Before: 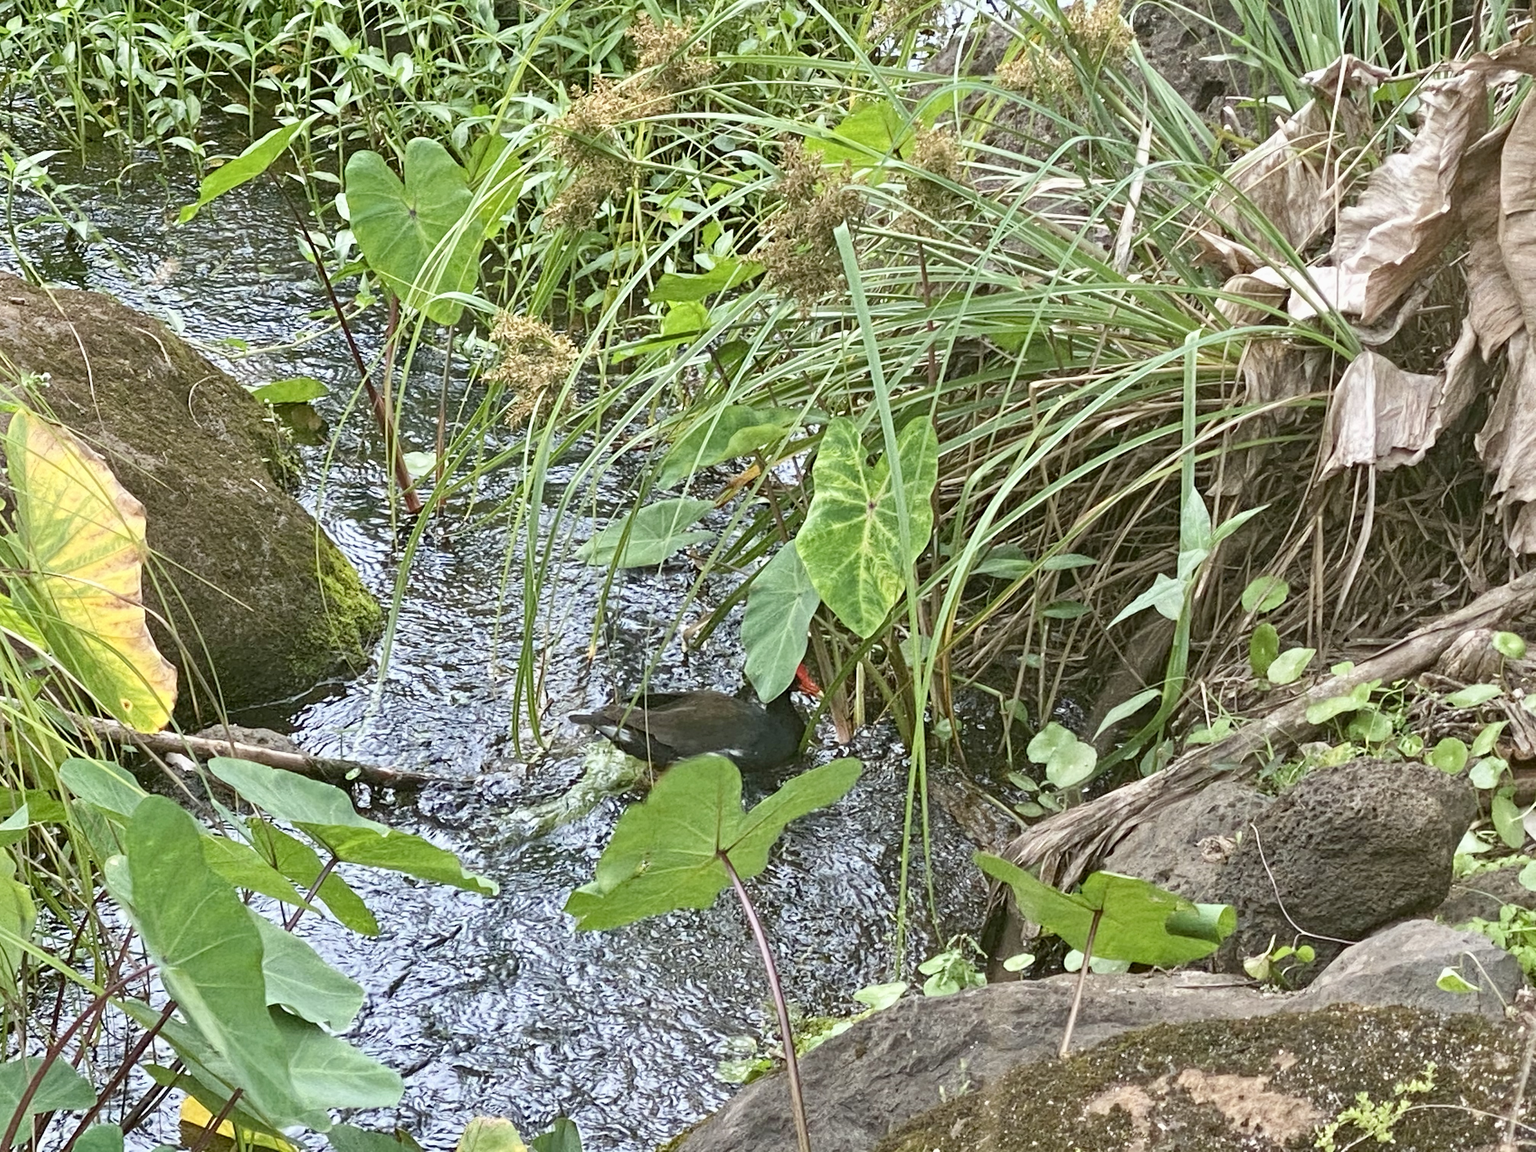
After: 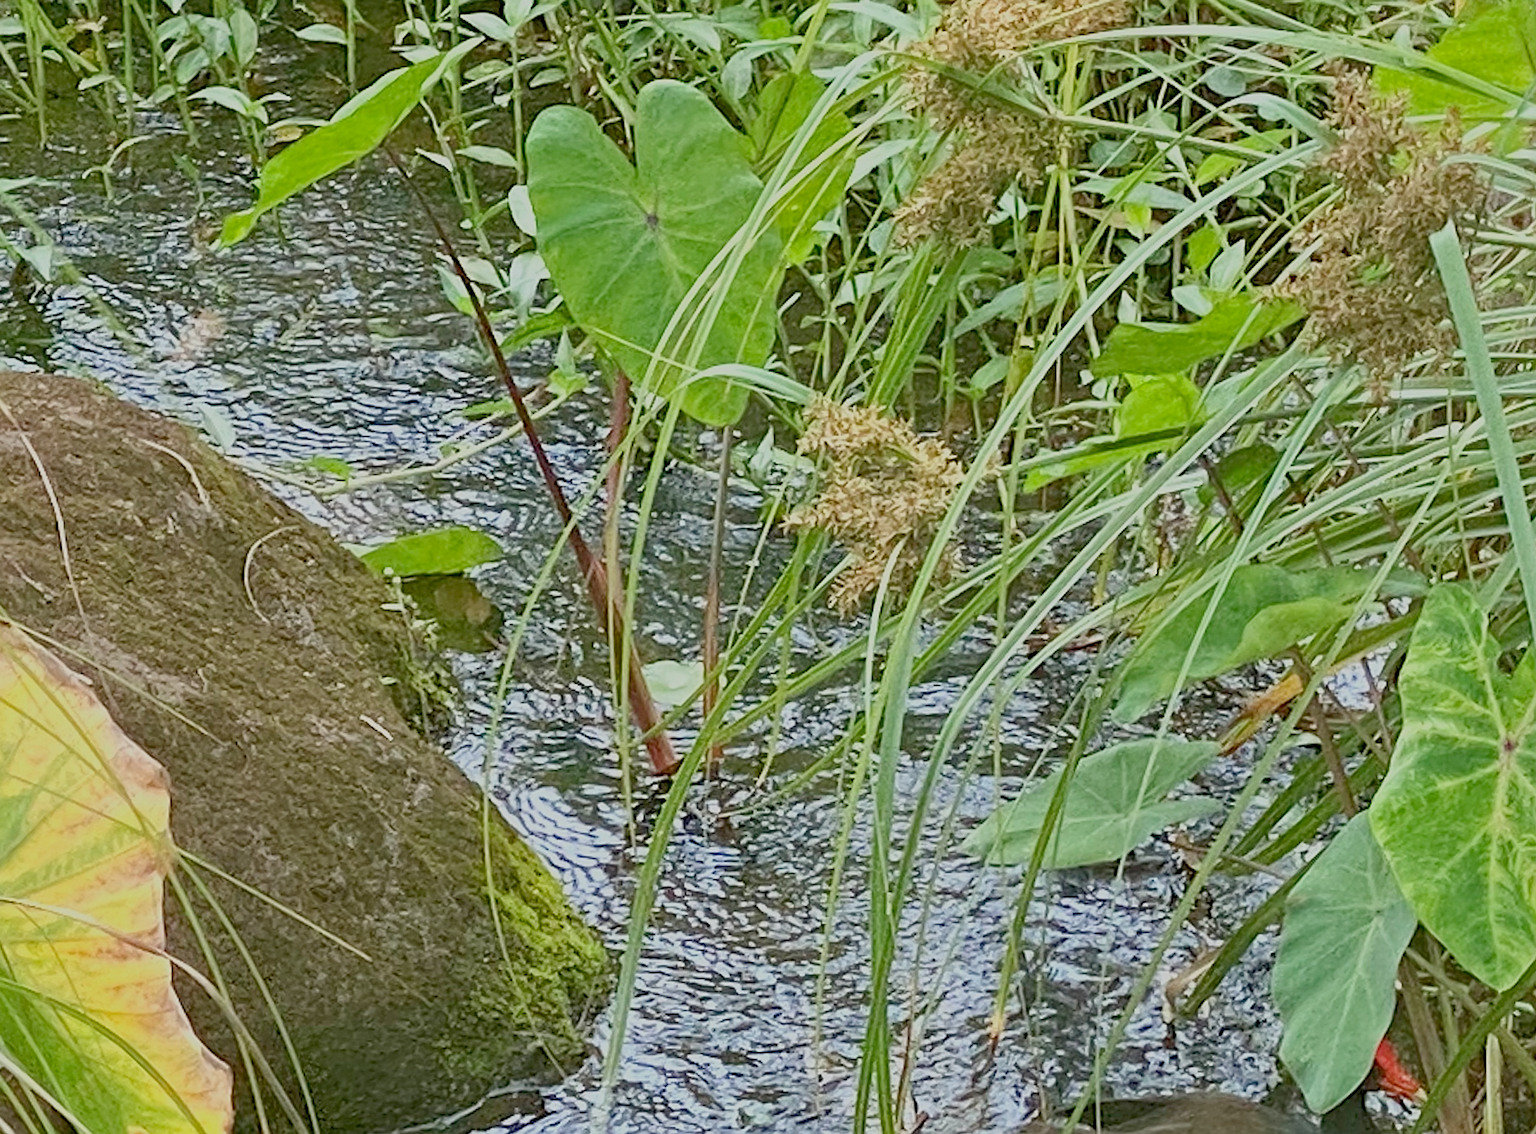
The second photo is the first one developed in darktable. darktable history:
crop and rotate: left 3.047%, top 7.509%, right 42.236%, bottom 37.598%
sharpen: on, module defaults
rotate and perspective: rotation -1°, crop left 0.011, crop right 0.989, crop top 0.025, crop bottom 0.975
white balance: emerald 1
color balance rgb: contrast -30%
